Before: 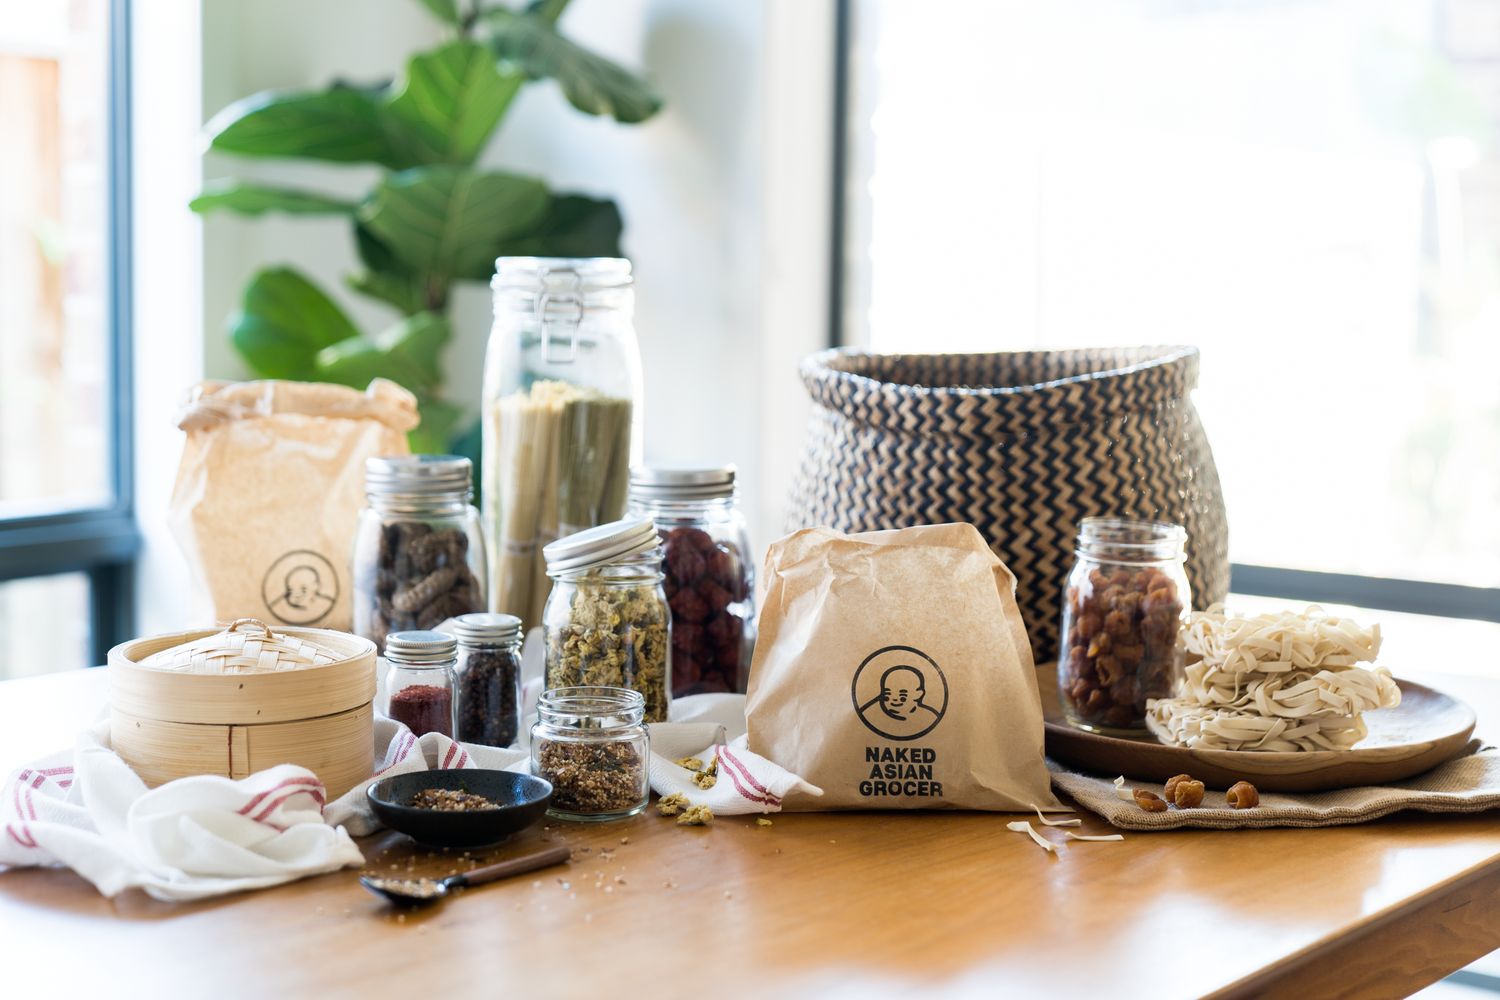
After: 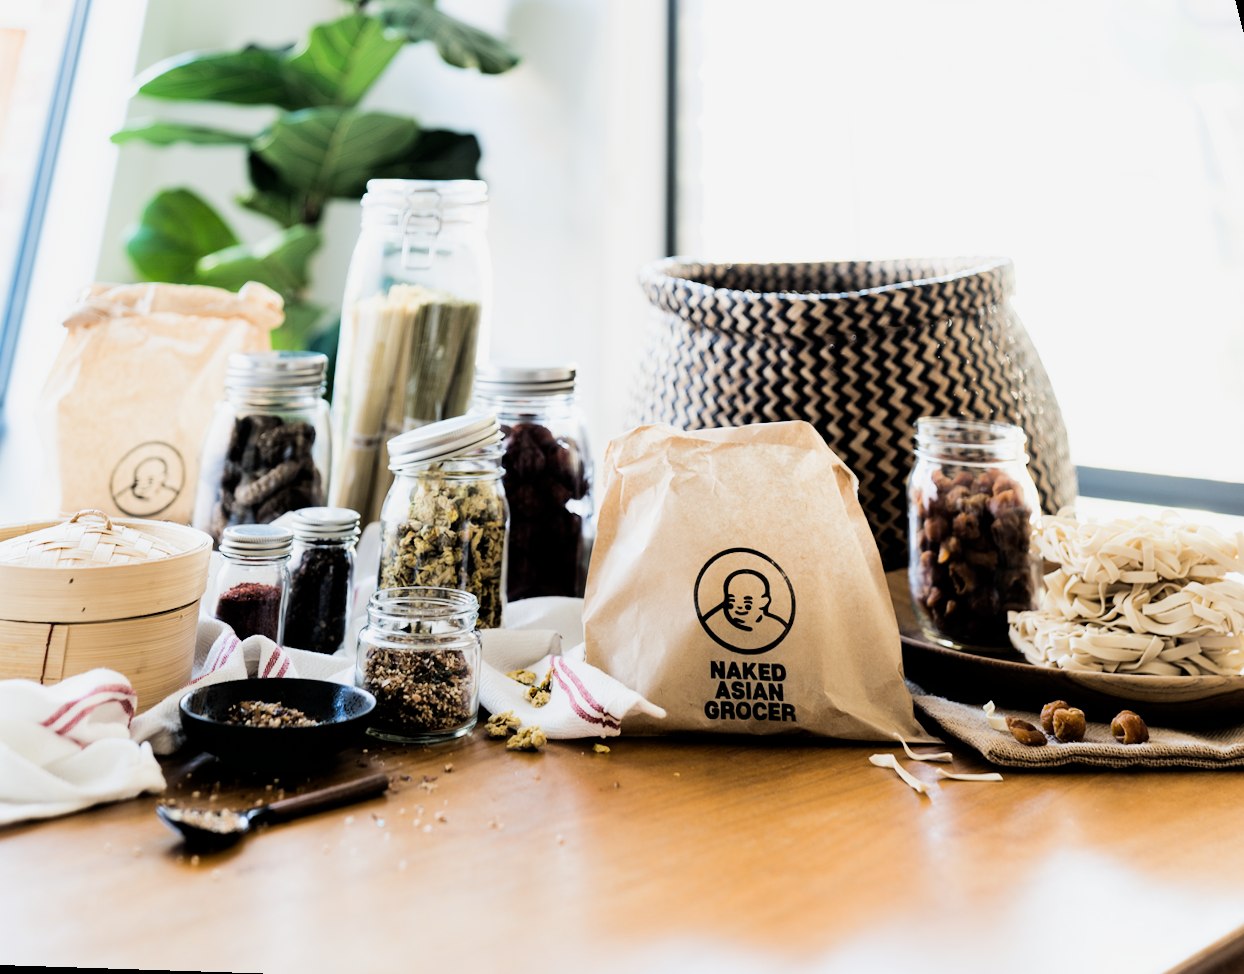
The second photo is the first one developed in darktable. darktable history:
filmic rgb: black relative exposure -5 EV, hardness 2.88, contrast 1.2, highlights saturation mix -30%
tone equalizer: -8 EV -0.75 EV, -7 EV -0.7 EV, -6 EV -0.6 EV, -5 EV -0.4 EV, -3 EV 0.4 EV, -2 EV 0.6 EV, -1 EV 0.7 EV, +0 EV 0.75 EV, edges refinement/feathering 500, mask exposure compensation -1.57 EV, preserve details no
rotate and perspective: rotation 0.72°, lens shift (vertical) -0.352, lens shift (horizontal) -0.051, crop left 0.152, crop right 0.859, crop top 0.019, crop bottom 0.964
